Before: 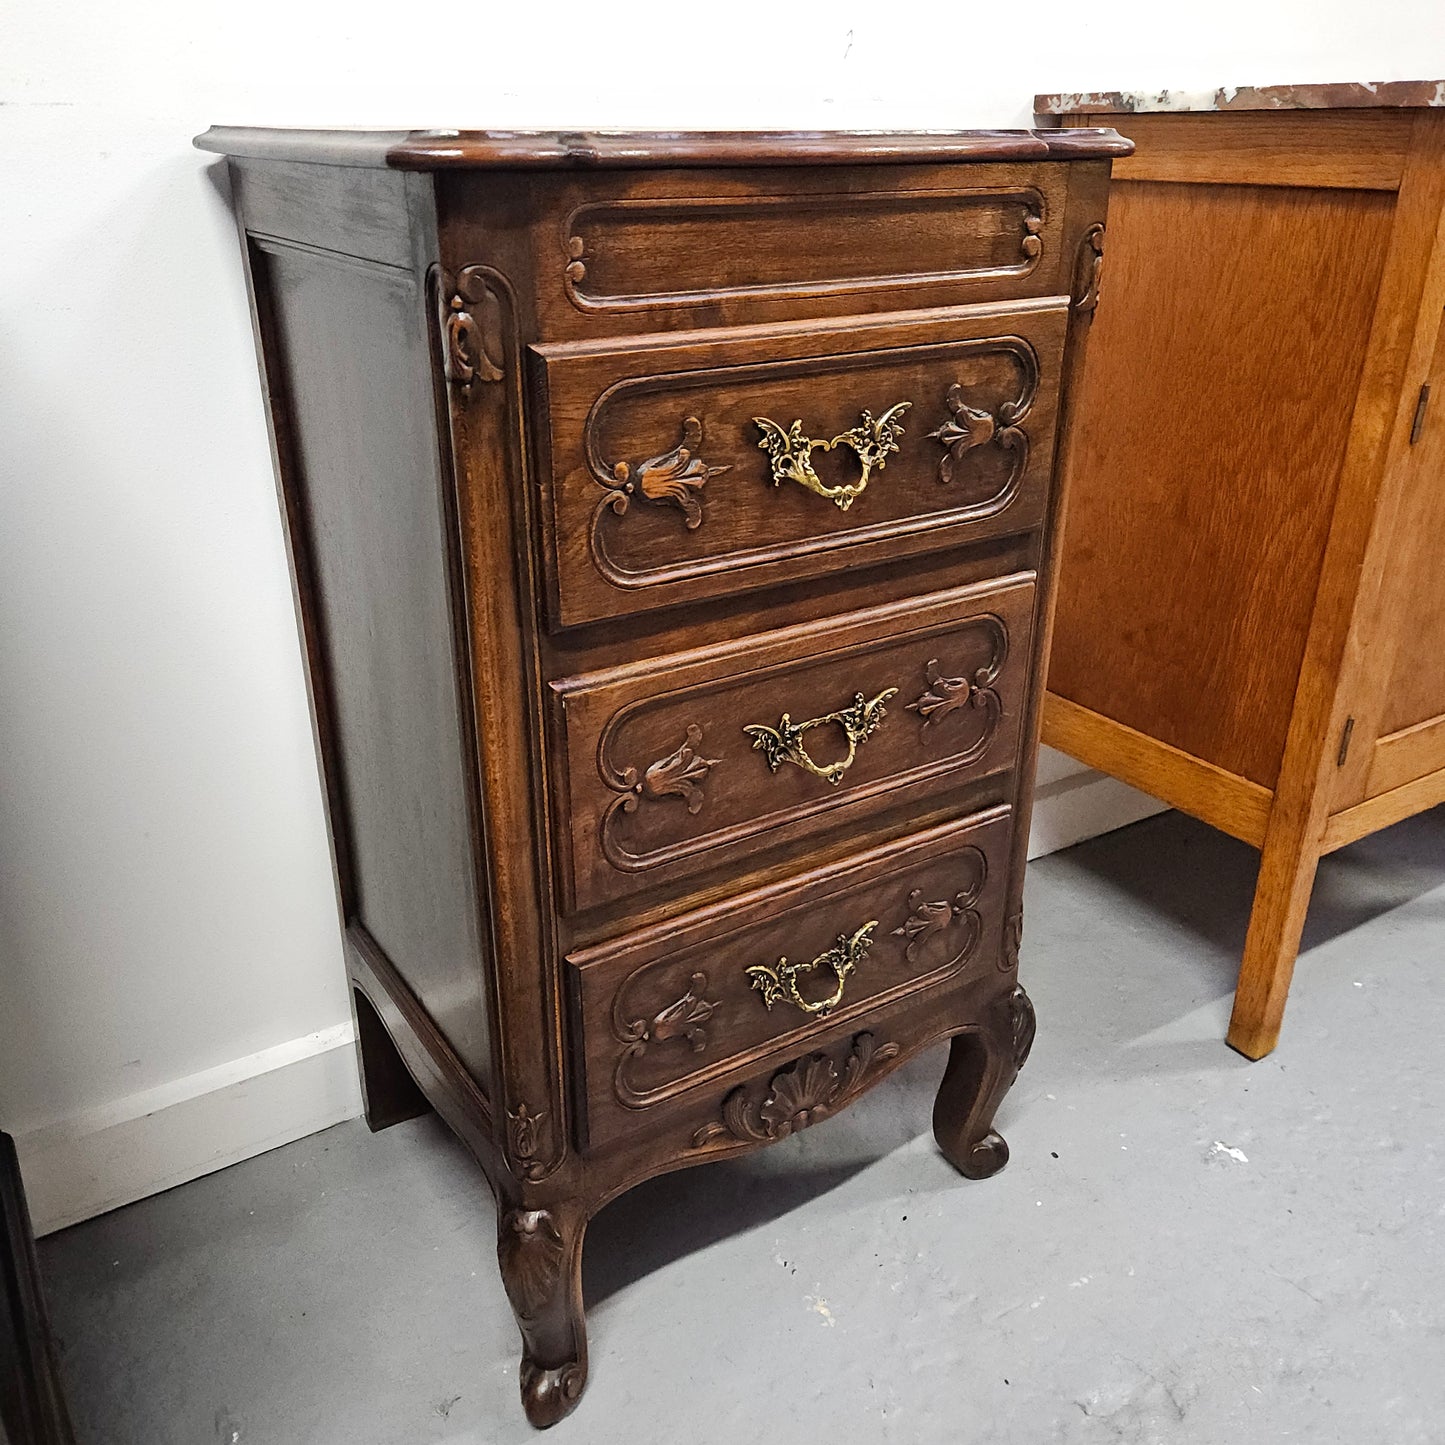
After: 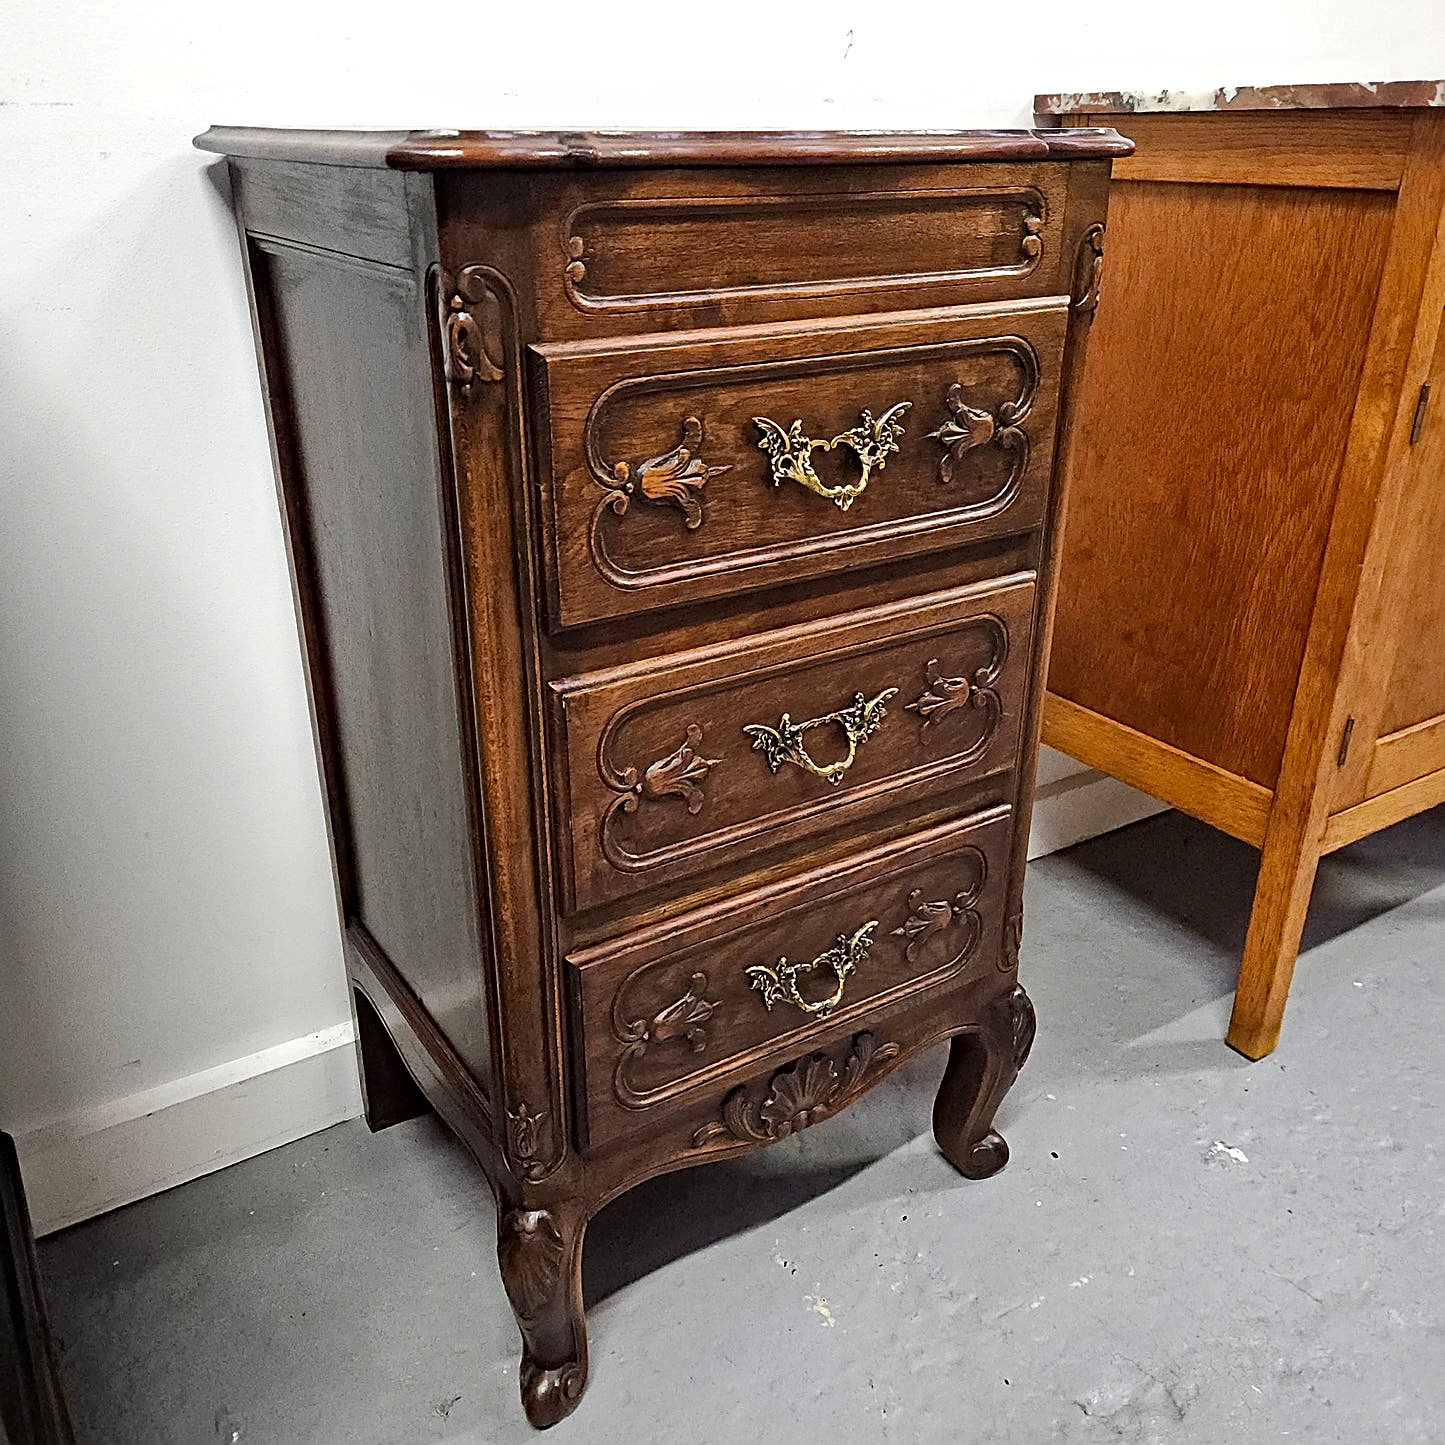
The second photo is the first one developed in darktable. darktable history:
haze removal: strength 0.29, distance 0.25, compatibility mode true, adaptive false
sharpen: on, module defaults
local contrast: mode bilateral grid, contrast 20, coarseness 50, detail 120%, midtone range 0.2
